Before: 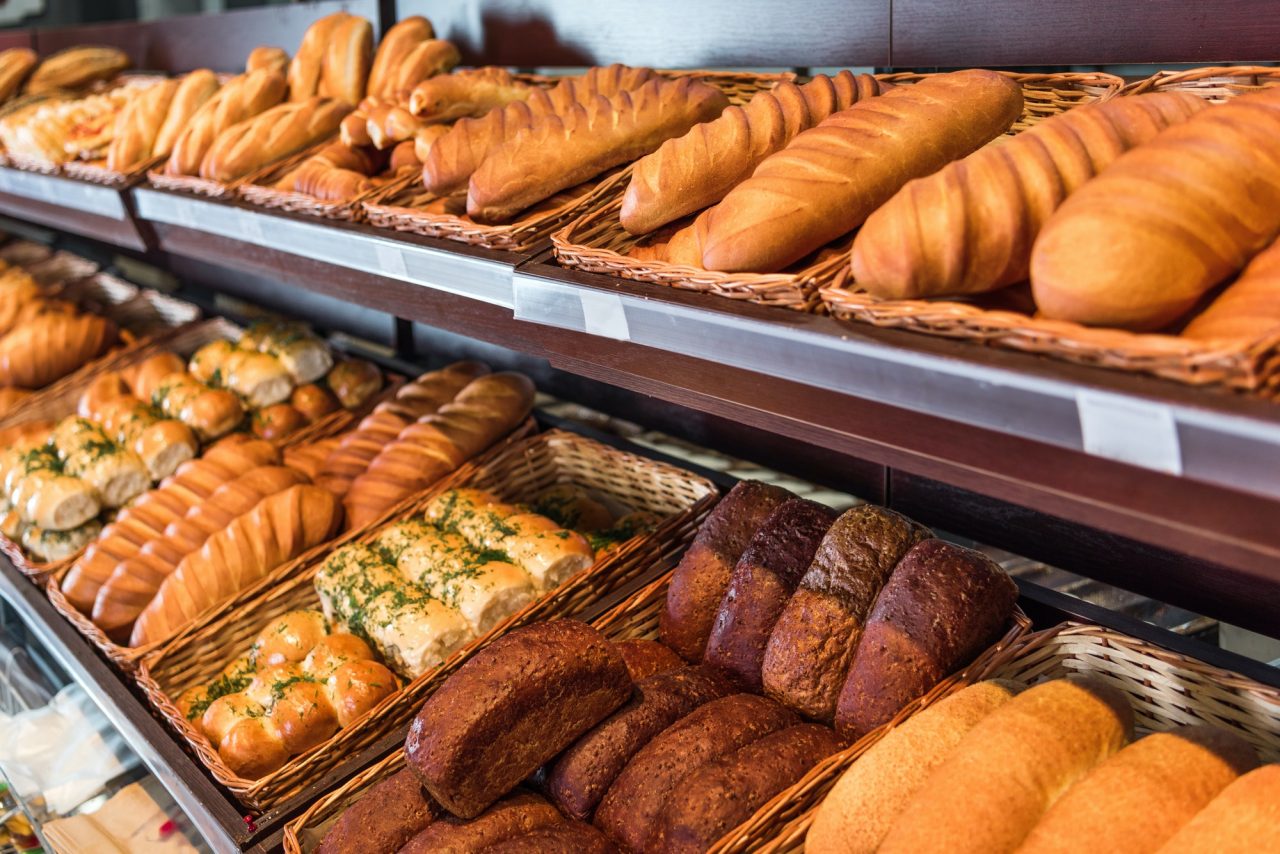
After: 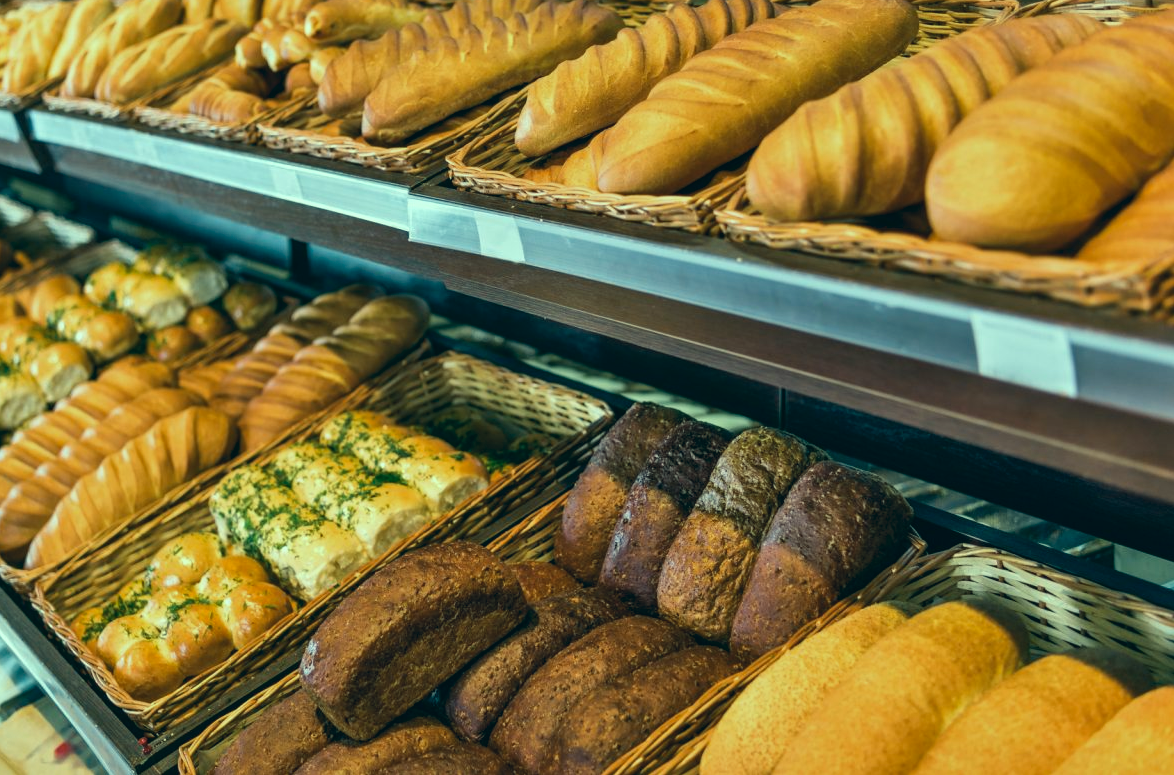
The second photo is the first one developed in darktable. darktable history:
shadows and highlights: white point adjustment 0.05, highlights color adjustment 55.9%, soften with gaussian
crop and rotate: left 8.262%, top 9.226%
color correction: highlights a* -20.08, highlights b* 9.8, shadows a* -20.4, shadows b* -10.76
